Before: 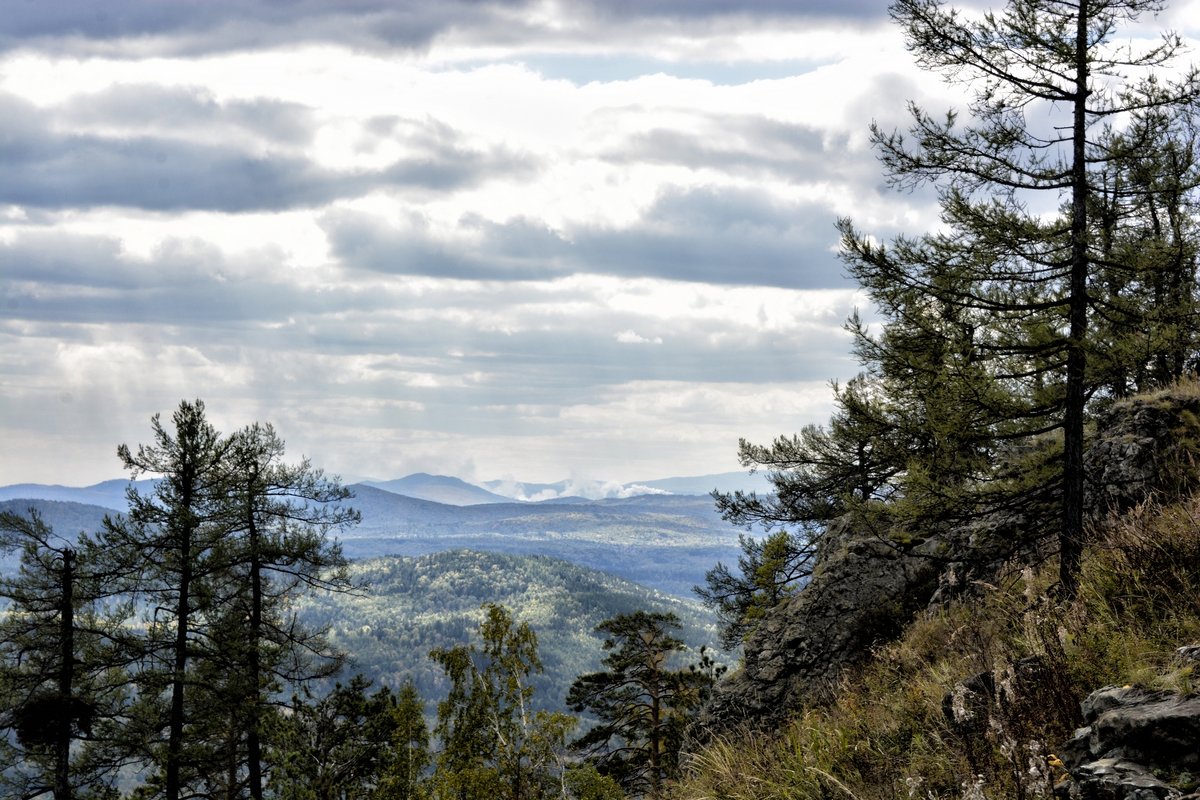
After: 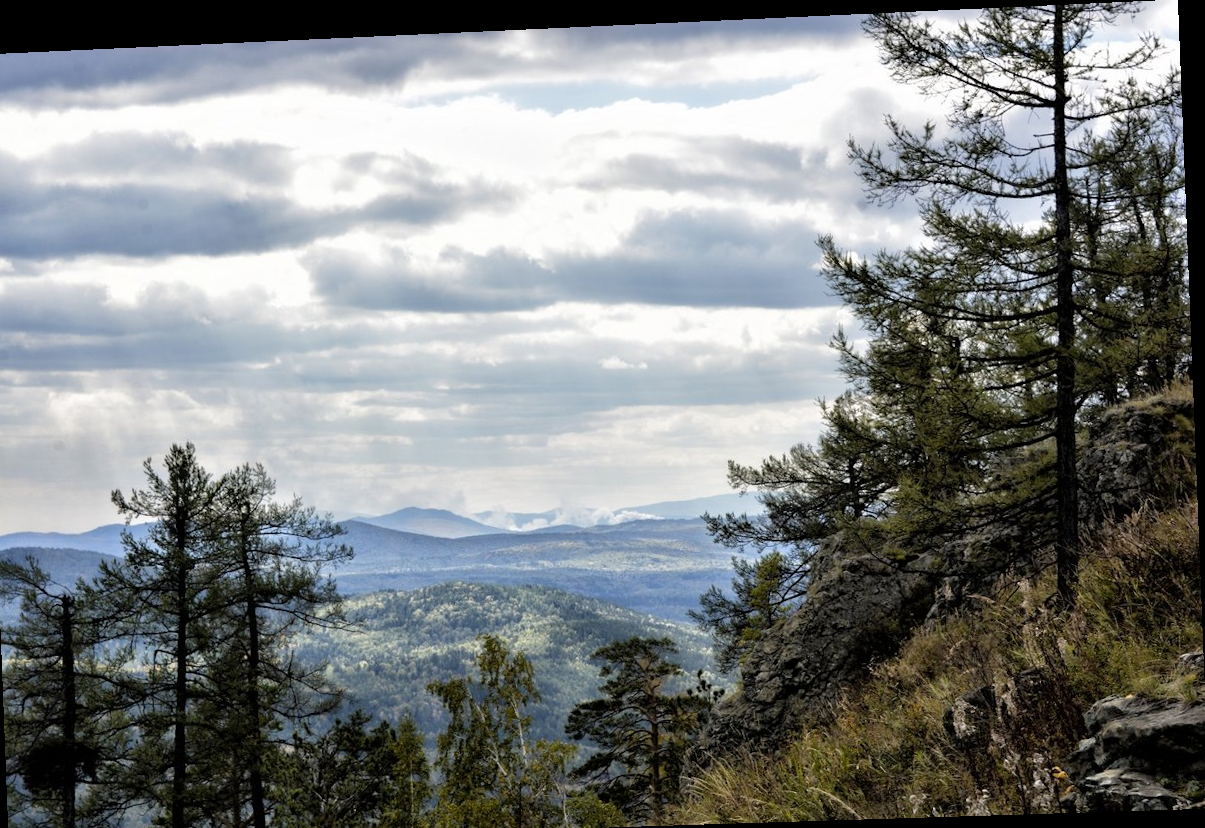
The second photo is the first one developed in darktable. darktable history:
crop: left 1.743%, right 0.268%, bottom 2.011%
rotate and perspective: rotation -2.22°, lens shift (horizontal) -0.022, automatic cropping off
